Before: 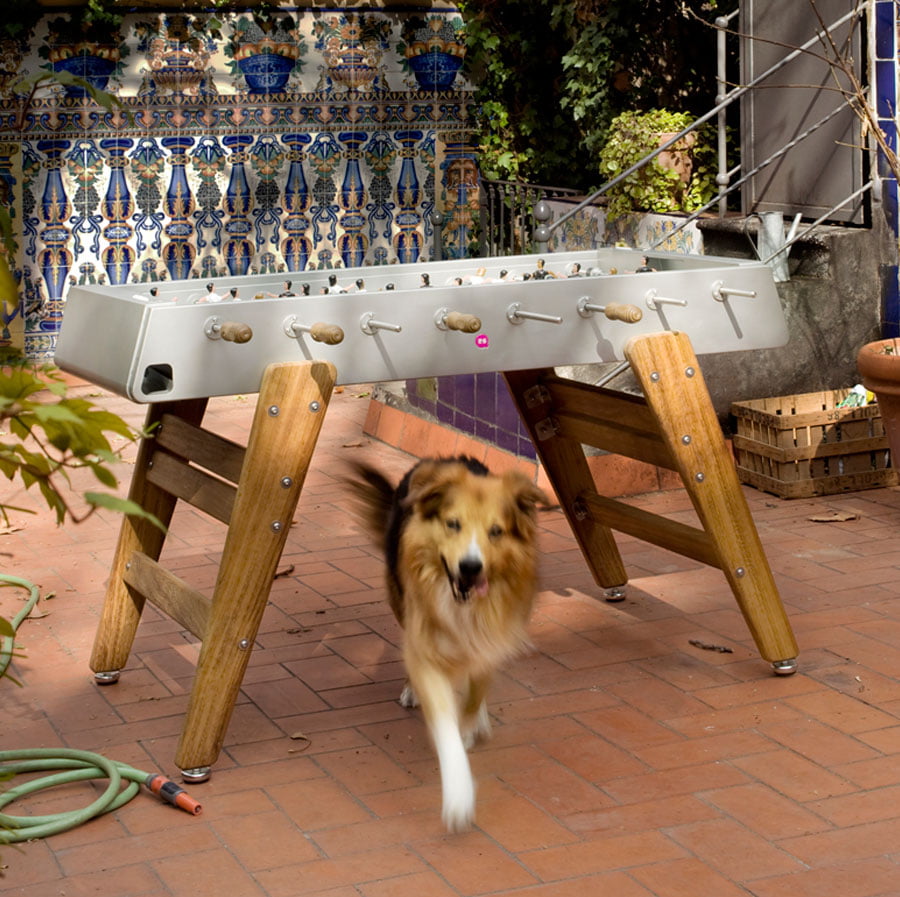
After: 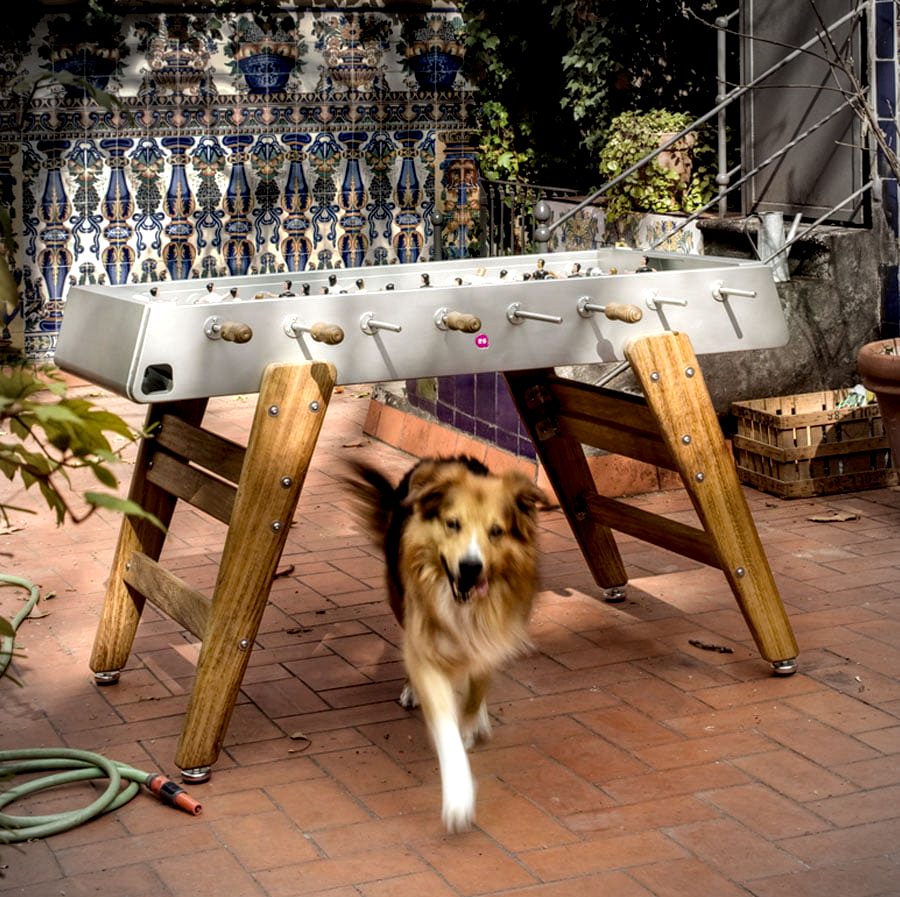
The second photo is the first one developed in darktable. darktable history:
exposure: black level correction 0.002, compensate highlight preservation false
vignetting: brightness -0.467, center (-0.036, 0.155)
local contrast: highlights 22%, shadows 70%, detail 170%
